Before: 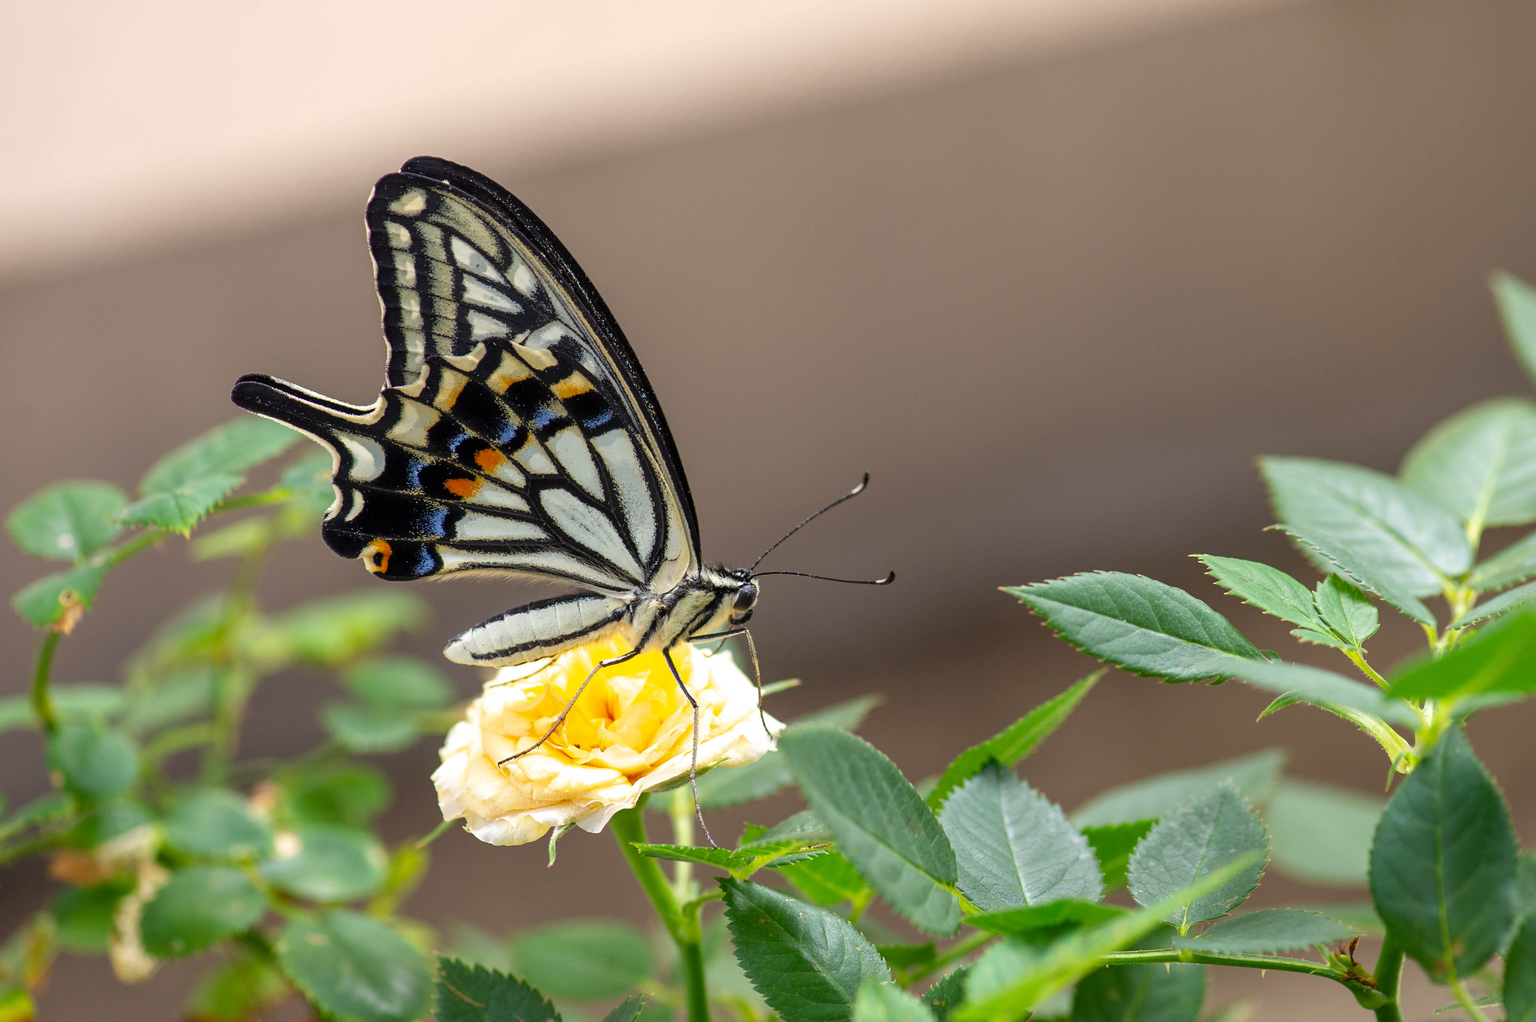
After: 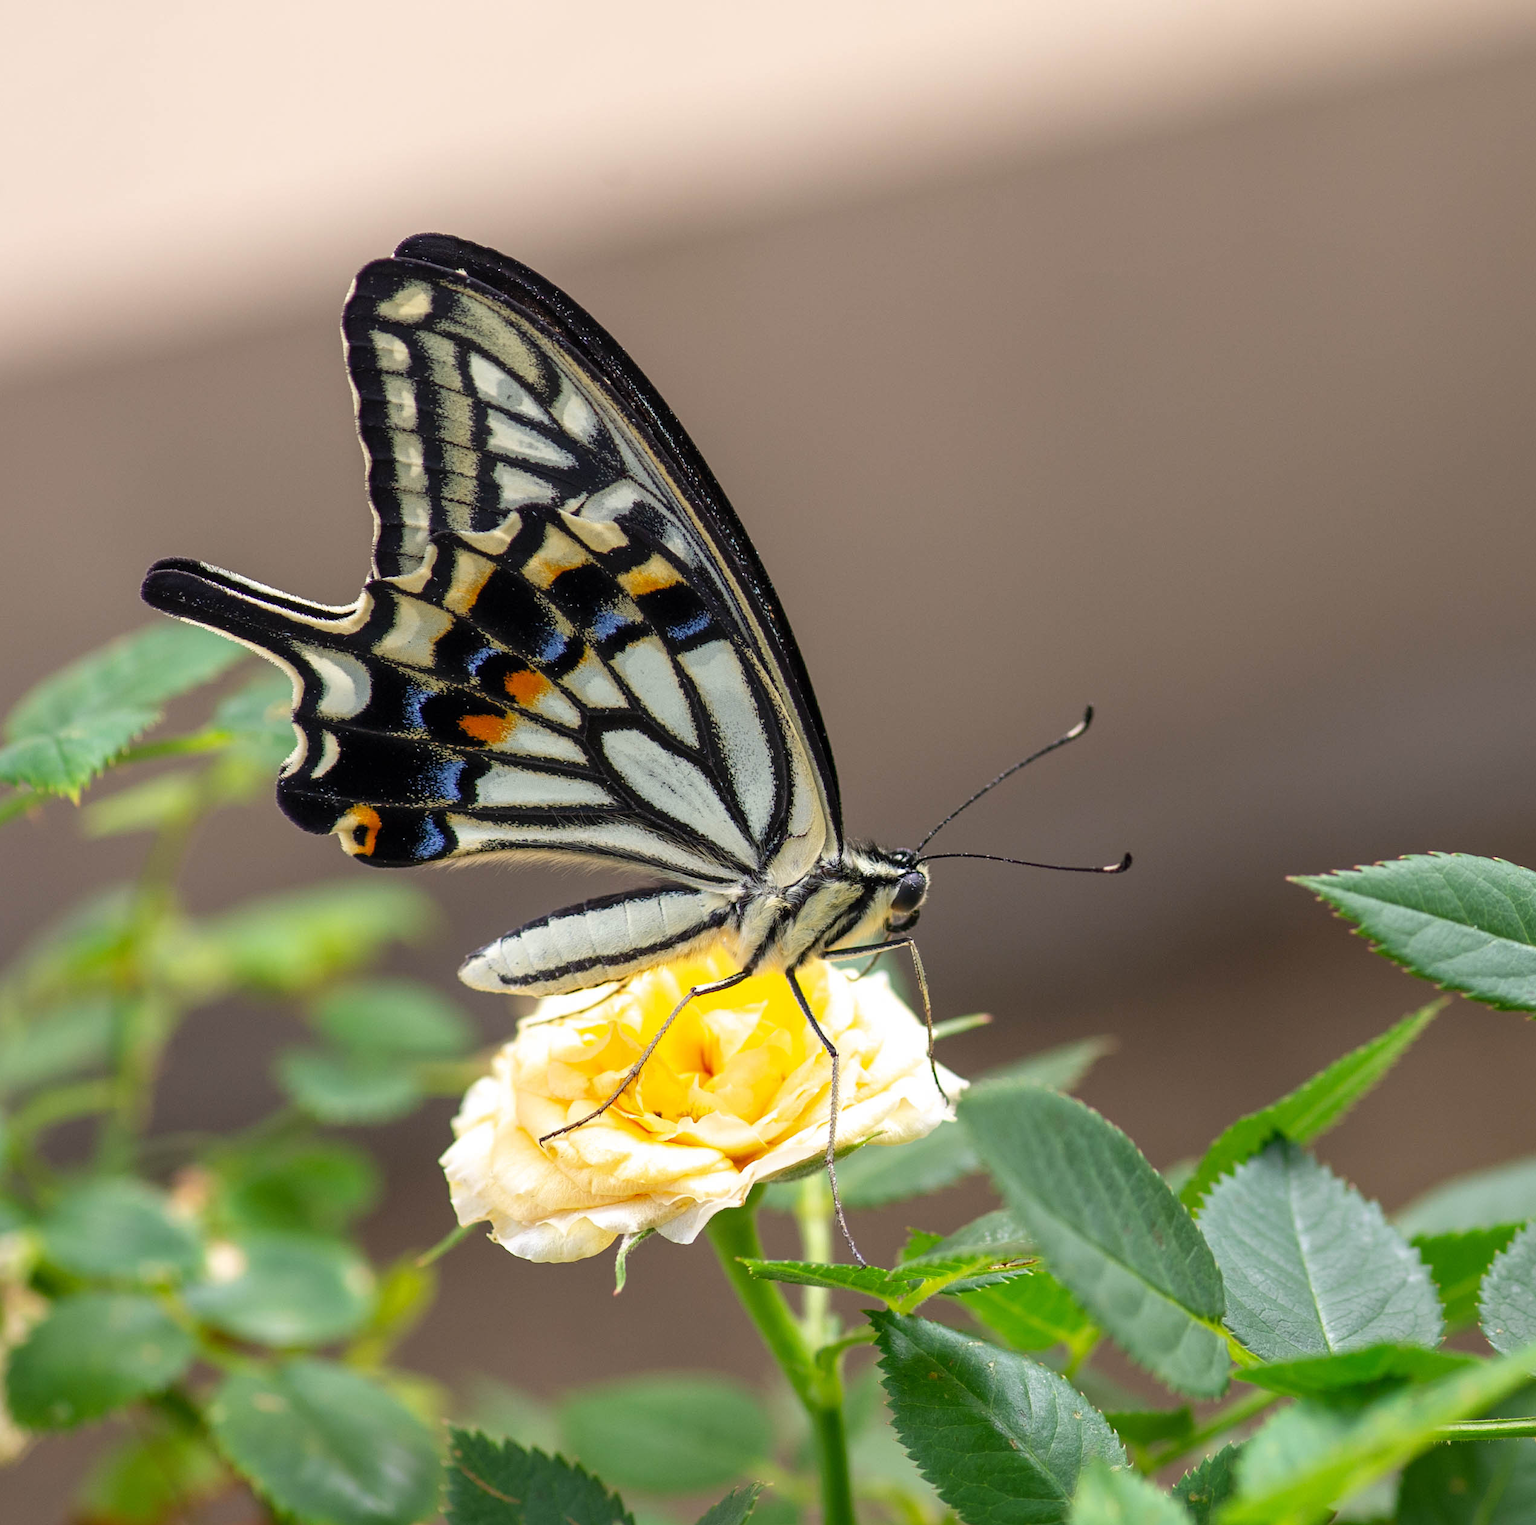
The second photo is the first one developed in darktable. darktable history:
crop and rotate: left 8.918%, right 24.082%
